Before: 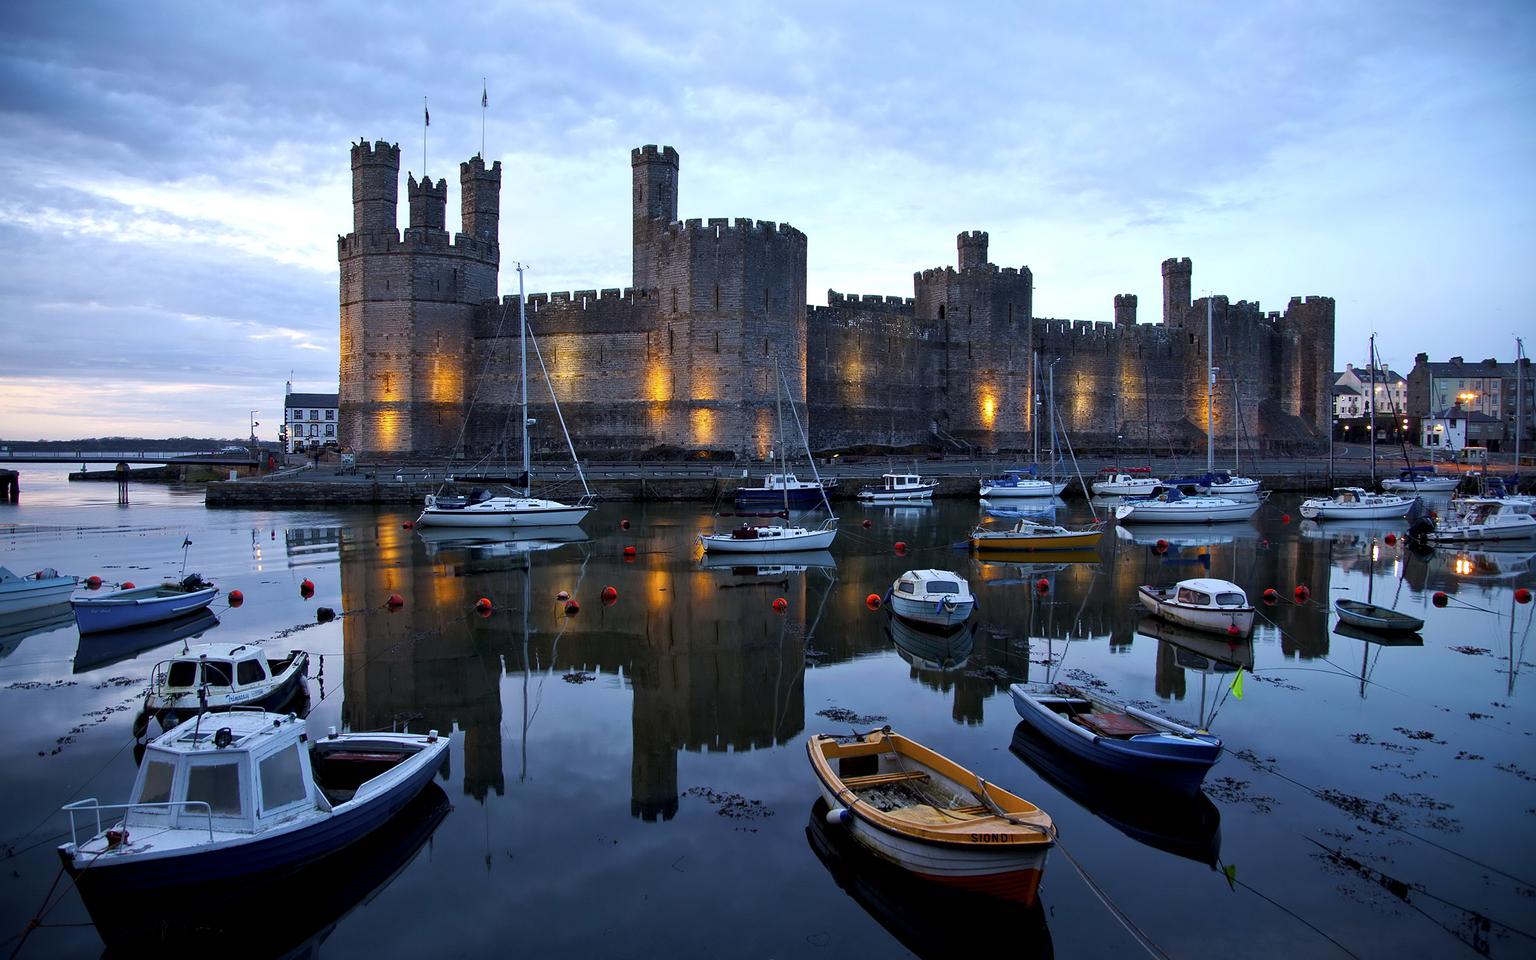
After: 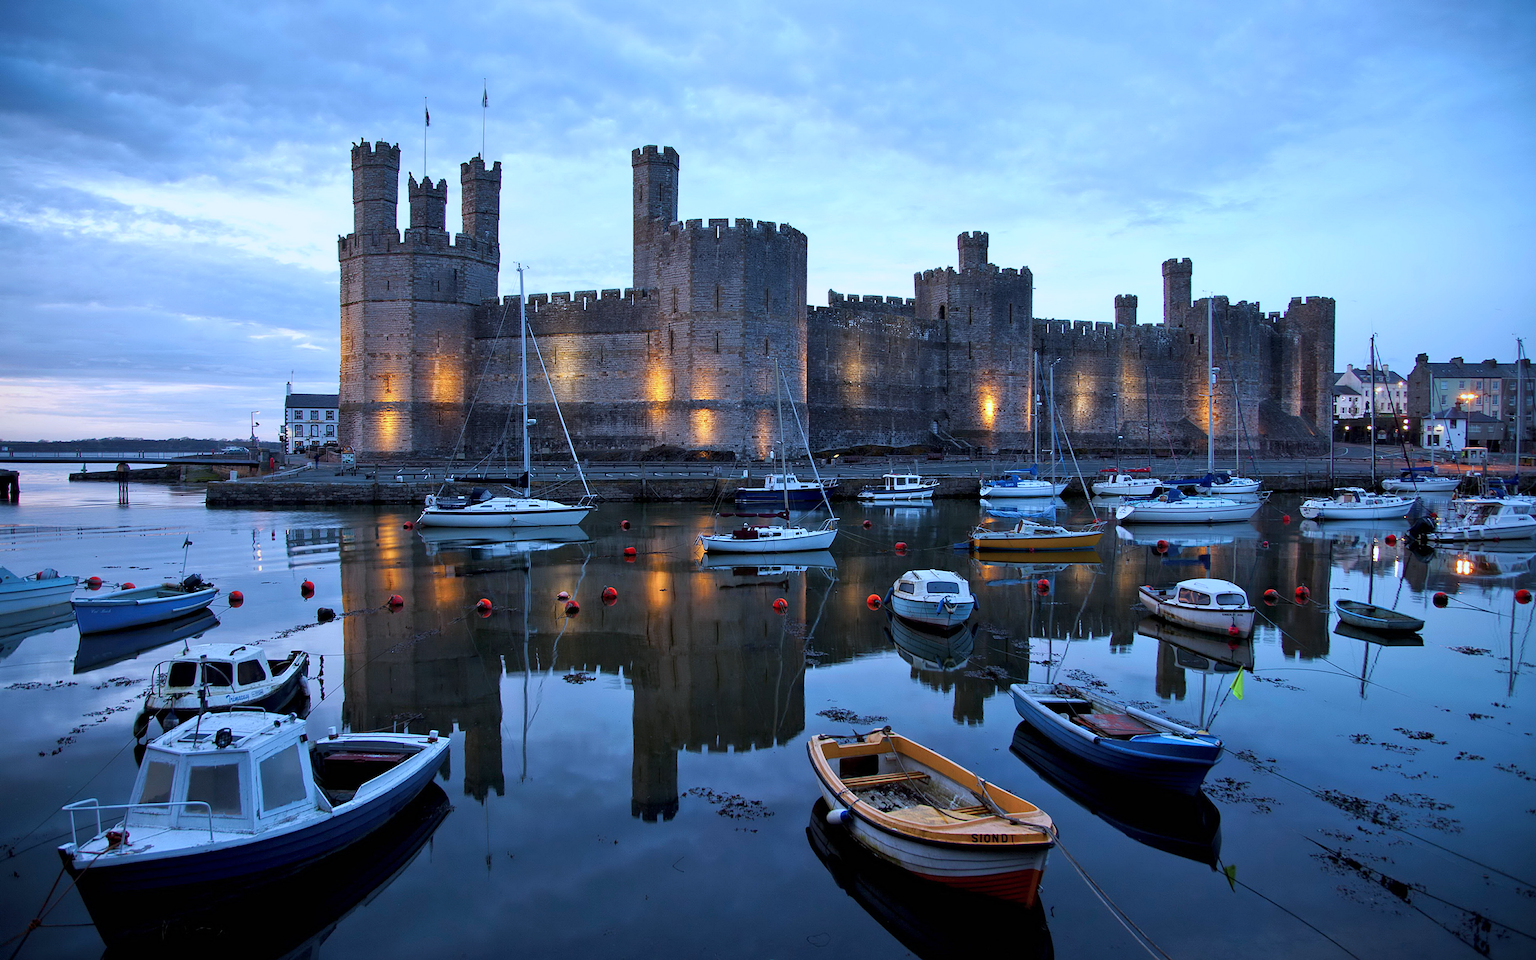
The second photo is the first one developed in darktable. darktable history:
exposure: exposure 0.402 EV, compensate highlight preservation false
tone equalizer: -8 EV -0.001 EV, -7 EV 0.004 EV, -6 EV -0.015 EV, -5 EV 0.01 EV, -4 EV -0.022 EV, -3 EV 0.04 EV, -2 EV -0.057 EV, -1 EV -0.267 EV, +0 EV -0.572 EV
color correction: highlights a* -1.84, highlights b* -18.44
